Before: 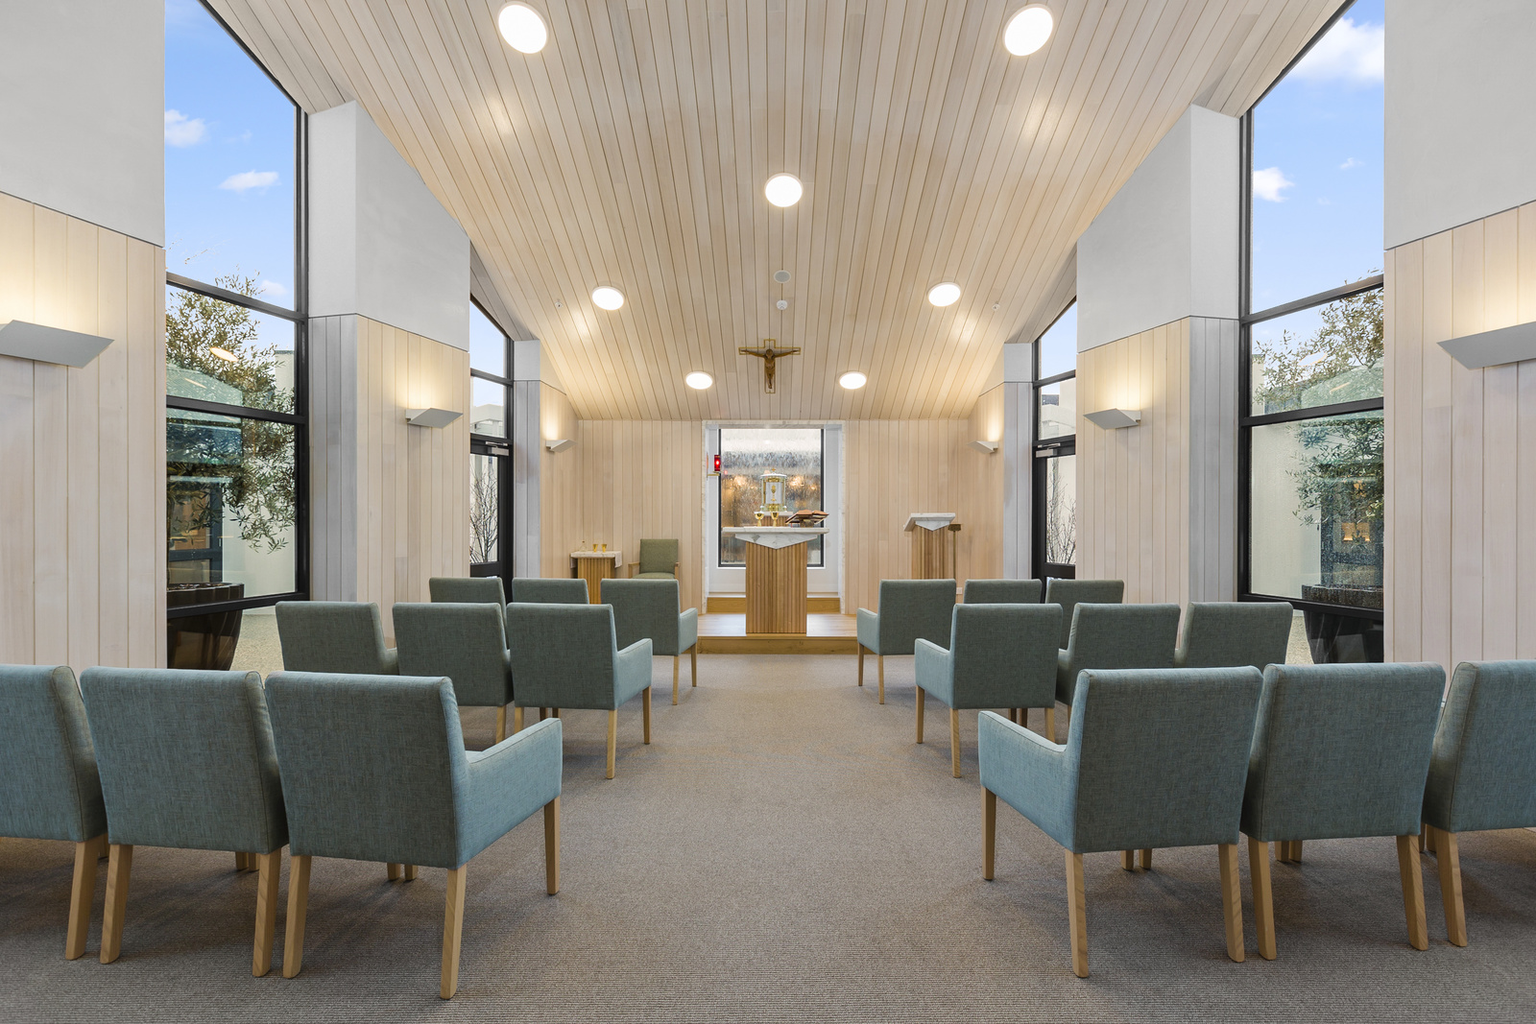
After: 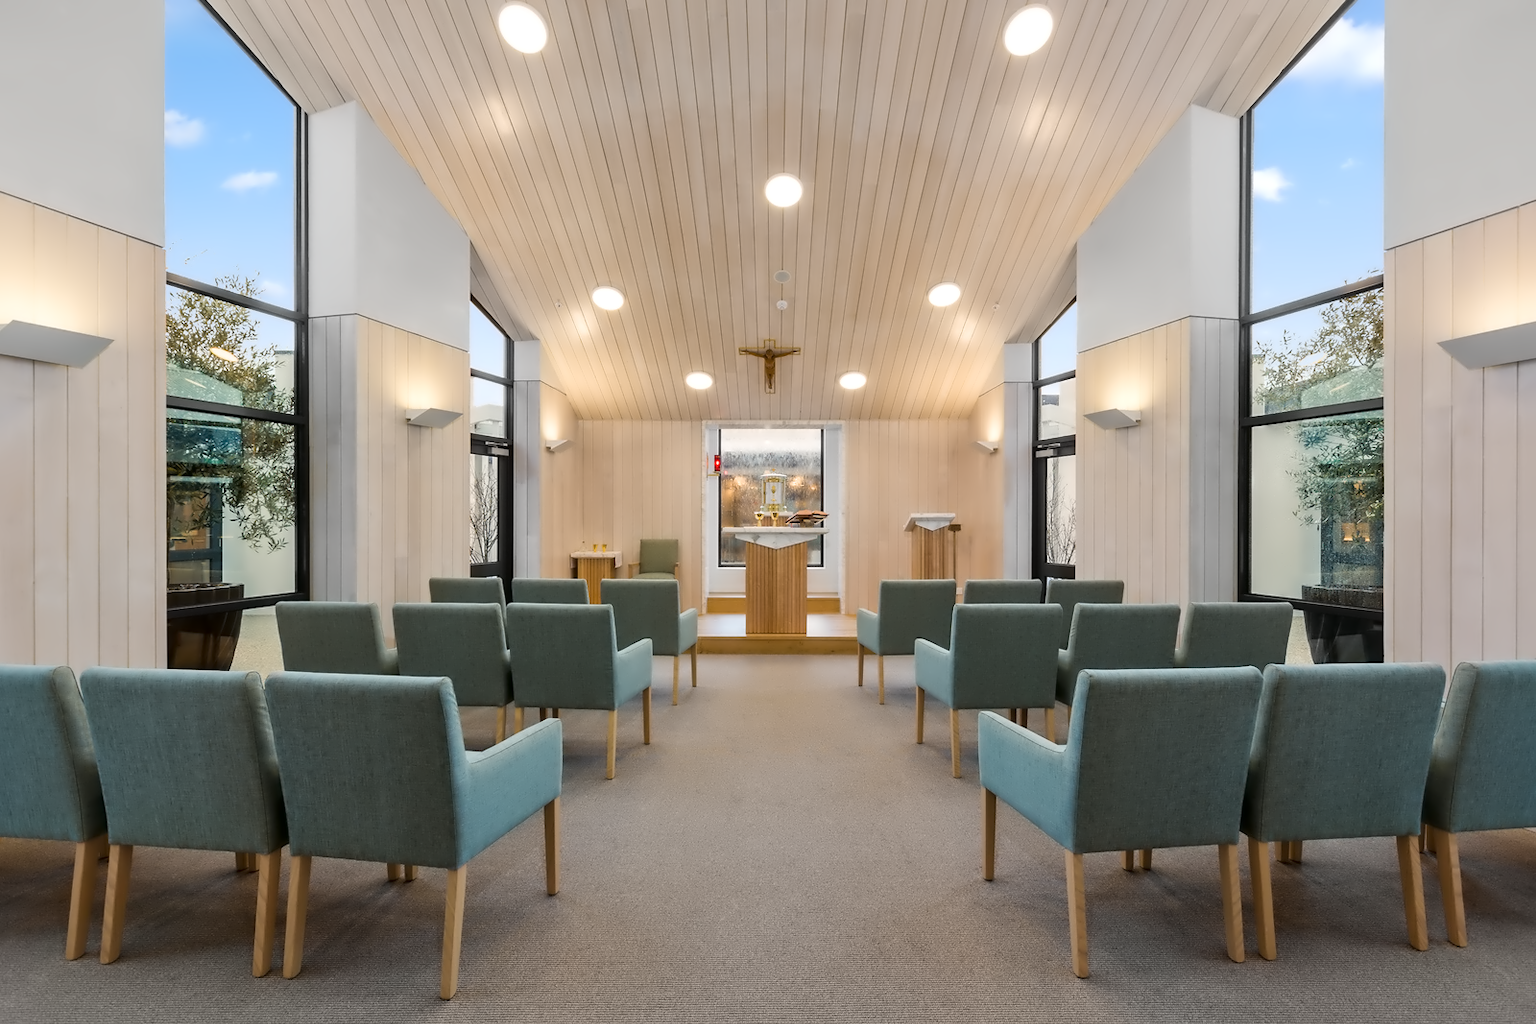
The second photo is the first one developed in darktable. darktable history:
local contrast: mode bilateral grid, contrast 20, coarseness 51, detail 119%, midtone range 0.2
contrast equalizer: octaves 7, y [[0.5 ×6], [0.5 ×6], [0.5 ×6], [0, 0.033, 0.067, 0.1, 0.133, 0.167], [0, 0.05, 0.1, 0.15, 0.2, 0.25]]
